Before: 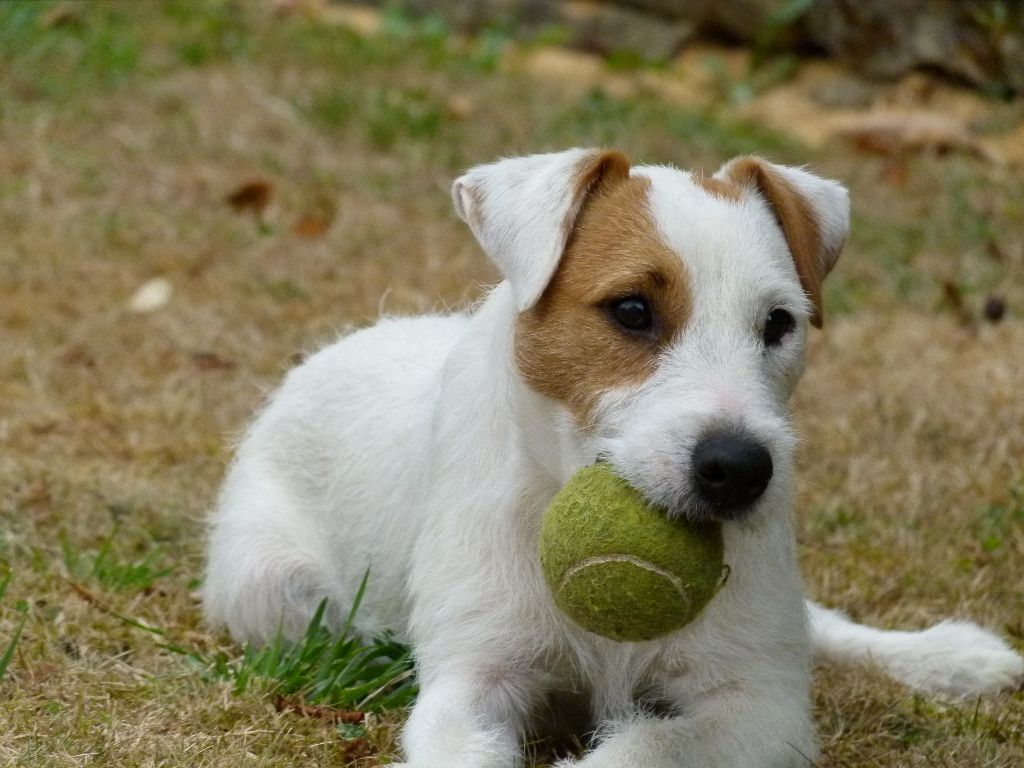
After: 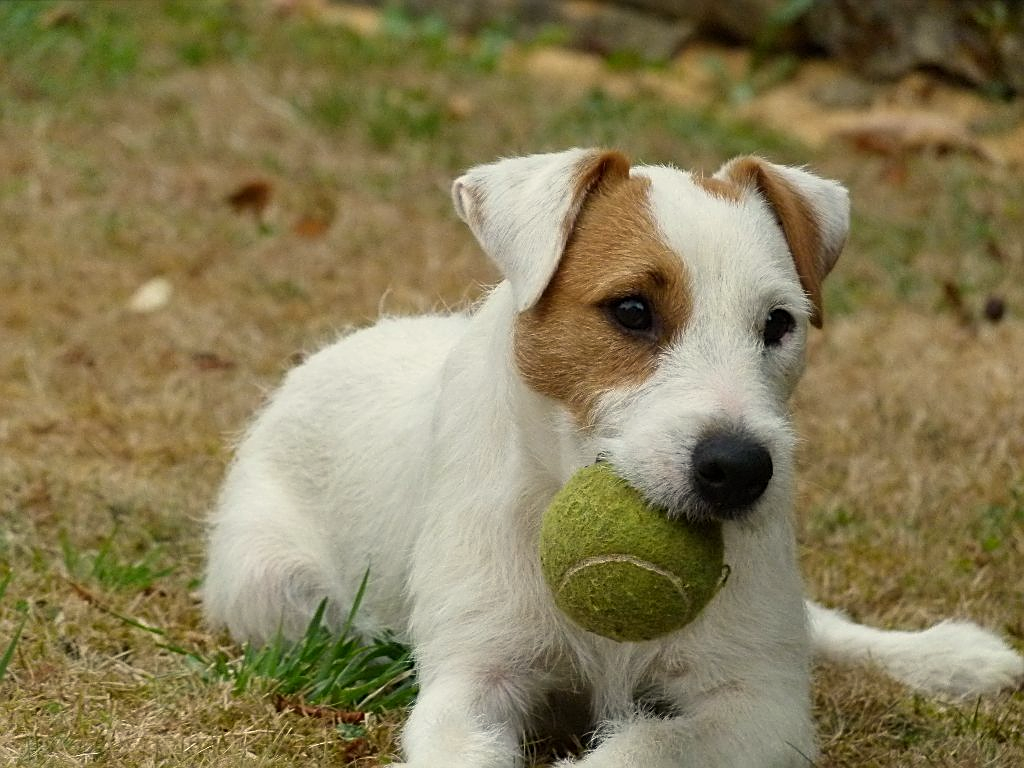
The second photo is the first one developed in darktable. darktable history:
sharpen: on, module defaults
white balance: red 1.029, blue 0.92
